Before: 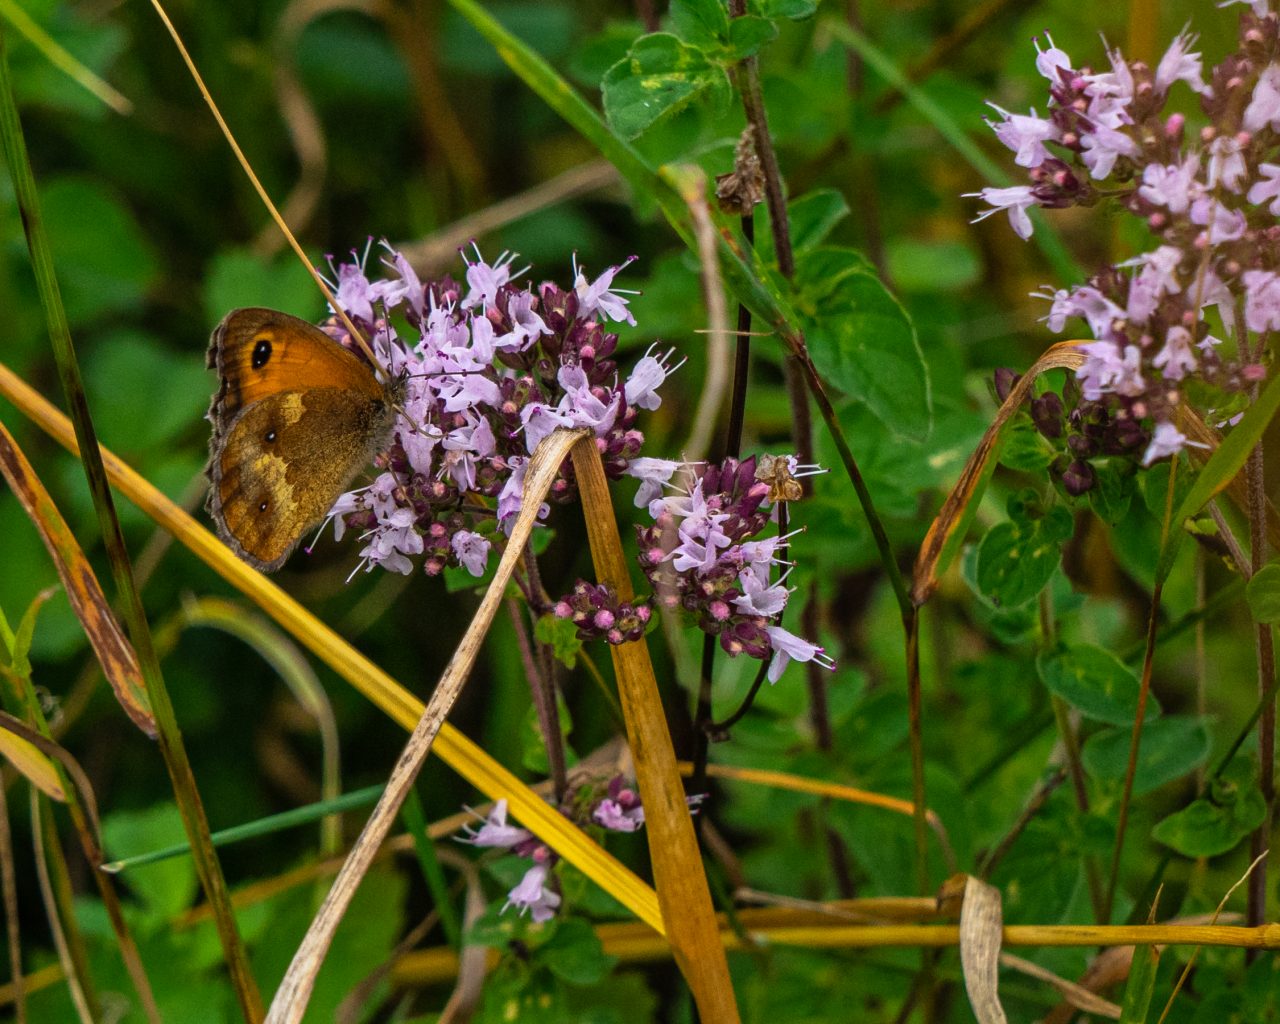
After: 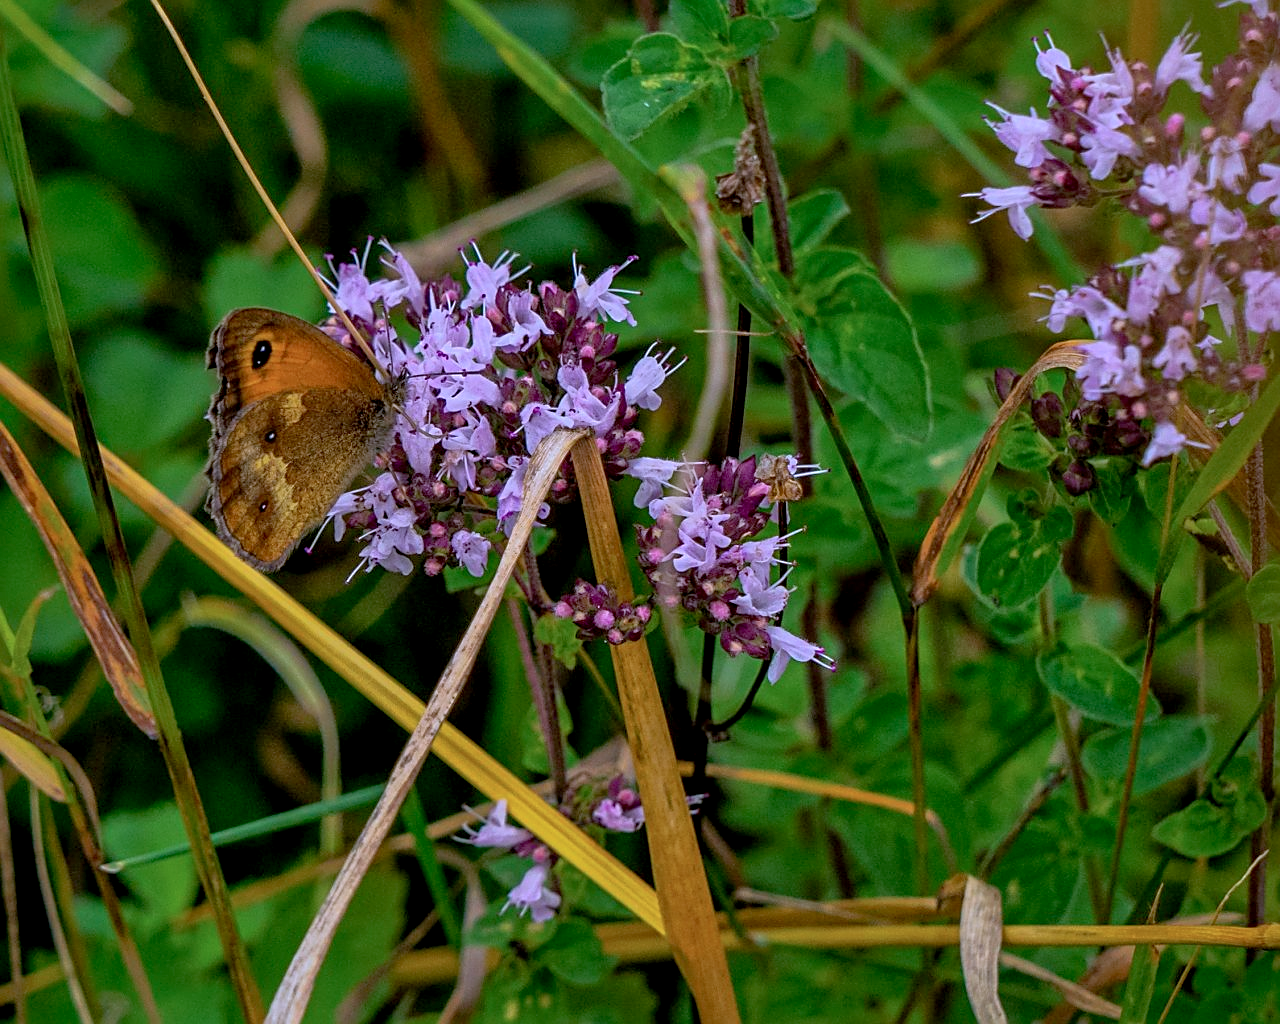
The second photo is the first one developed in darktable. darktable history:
exposure: black level correction 0.006, exposure -0.226 EV, compensate highlight preservation false
sharpen: on, module defaults
shadows and highlights: on, module defaults
color calibration: illuminant as shot in camera, x 0.379, y 0.396, temperature 4138.76 K
